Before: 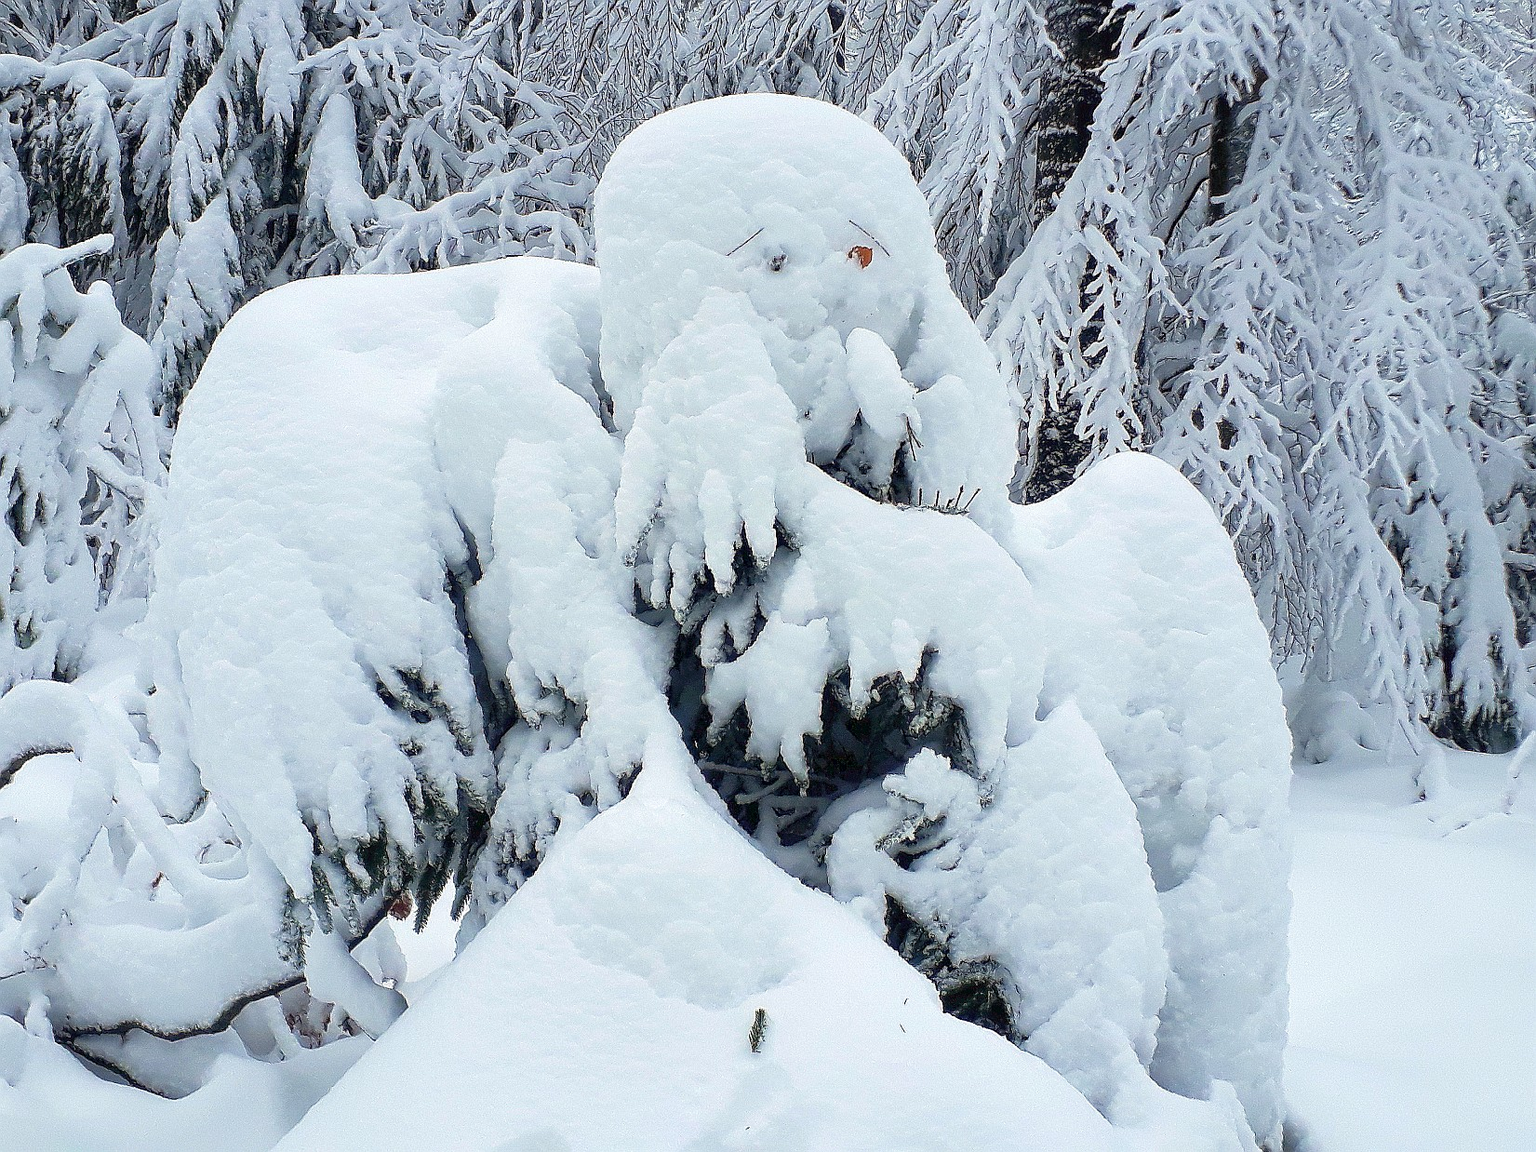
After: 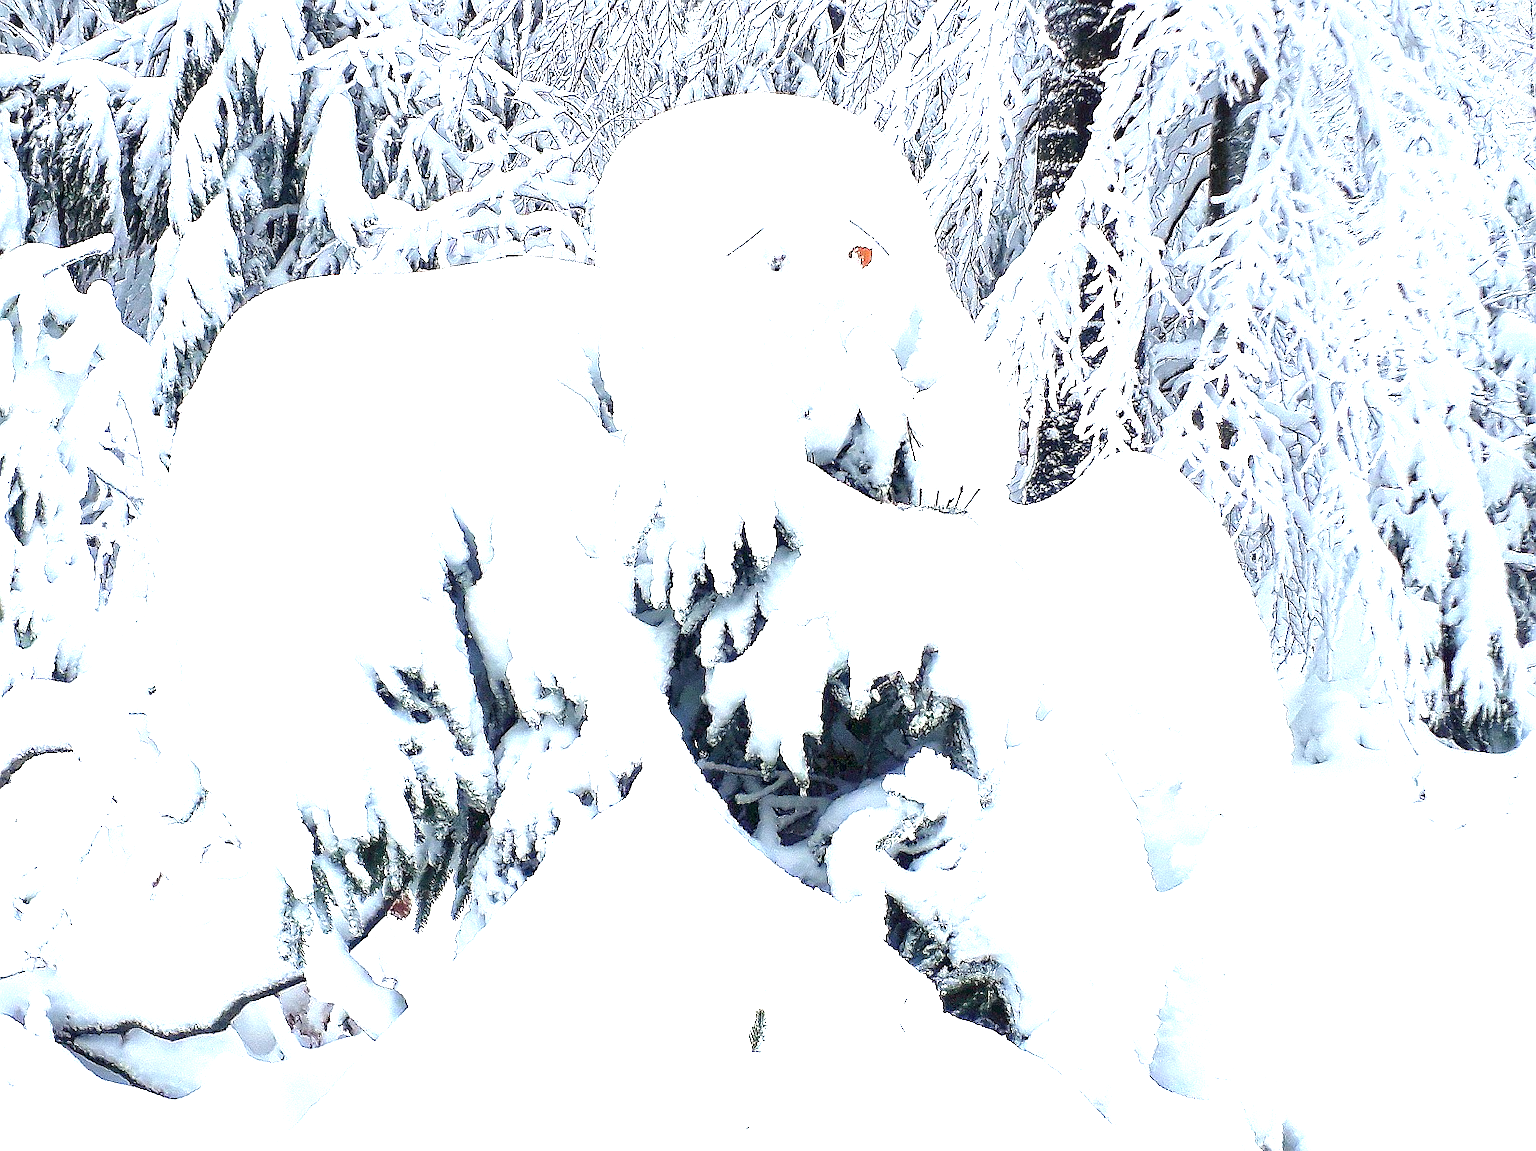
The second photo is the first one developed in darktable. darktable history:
exposure: black level correction 0, exposure 1.58 EV, compensate exposure bias true, compensate highlight preservation false
